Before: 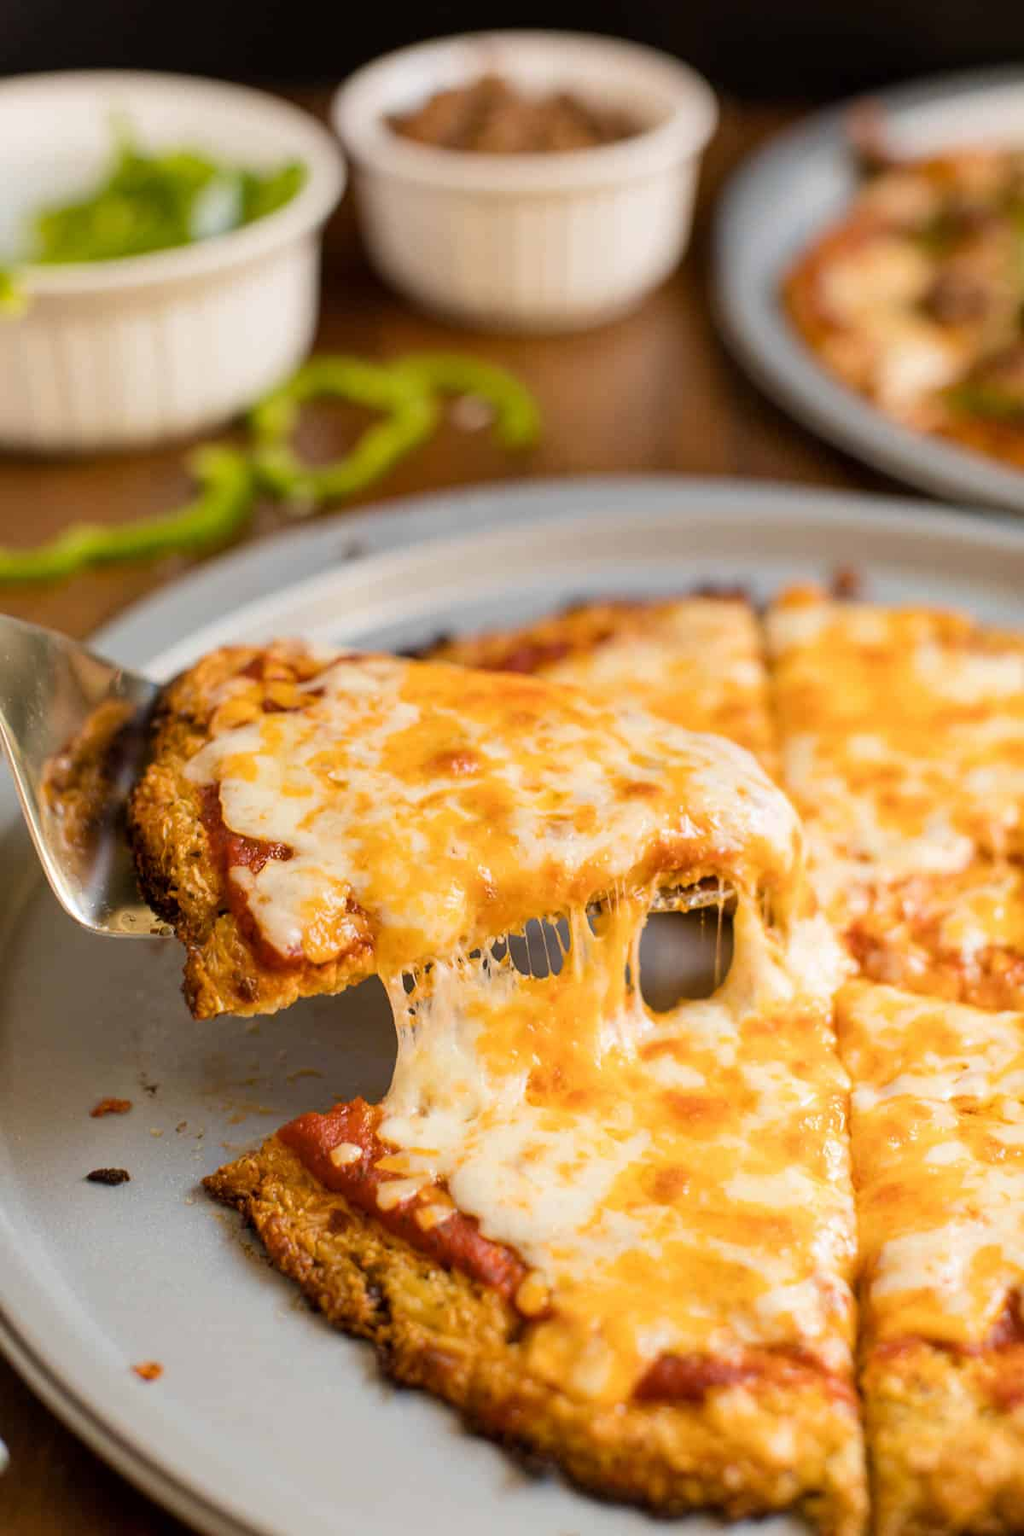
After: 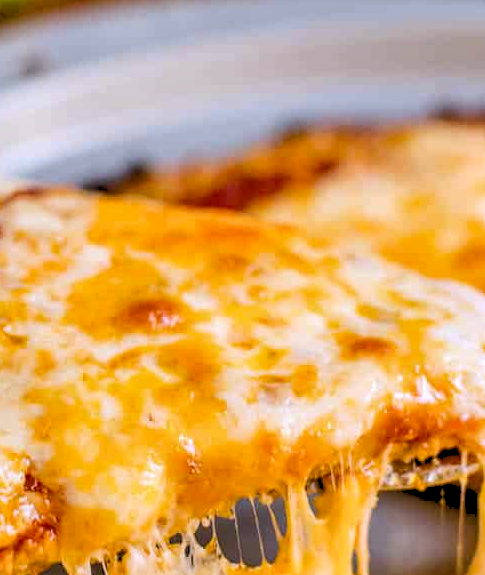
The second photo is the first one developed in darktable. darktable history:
crop: left 31.751%, top 32.172%, right 27.8%, bottom 35.83%
rgb levels: levels [[0.027, 0.429, 0.996], [0, 0.5, 1], [0, 0.5, 1]]
white balance: red 0.967, blue 1.119, emerald 0.756
local contrast: on, module defaults
shadows and highlights: soften with gaussian
